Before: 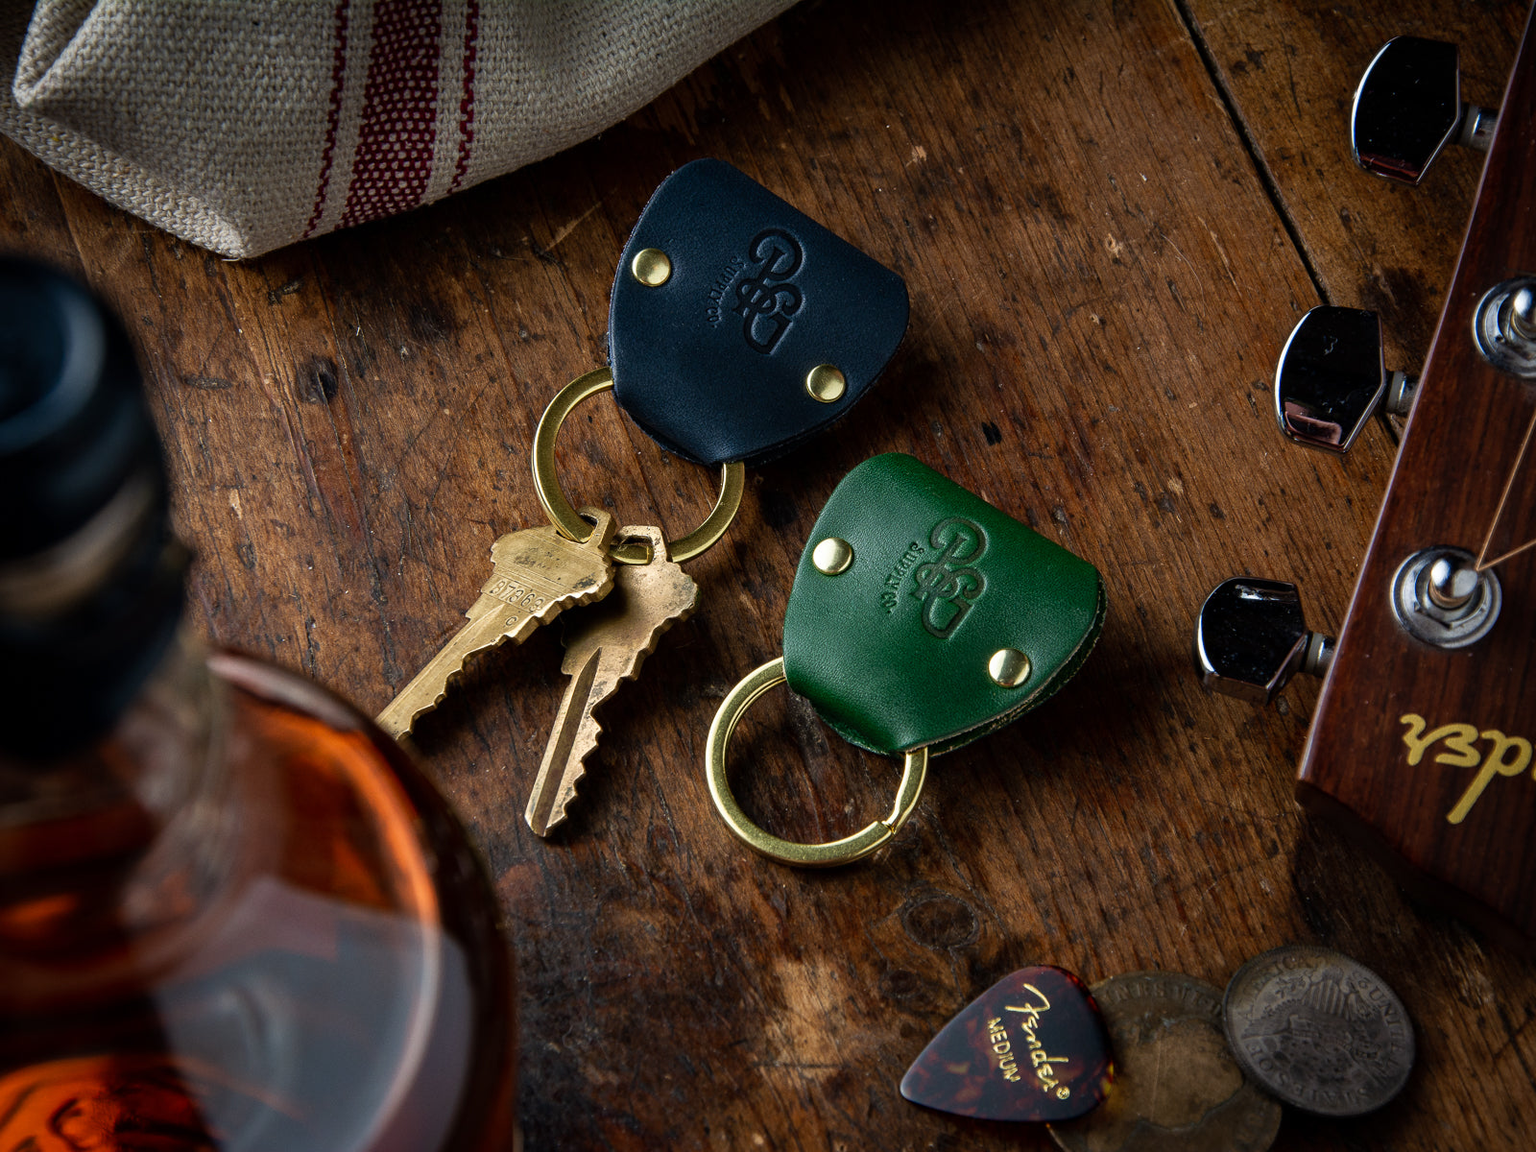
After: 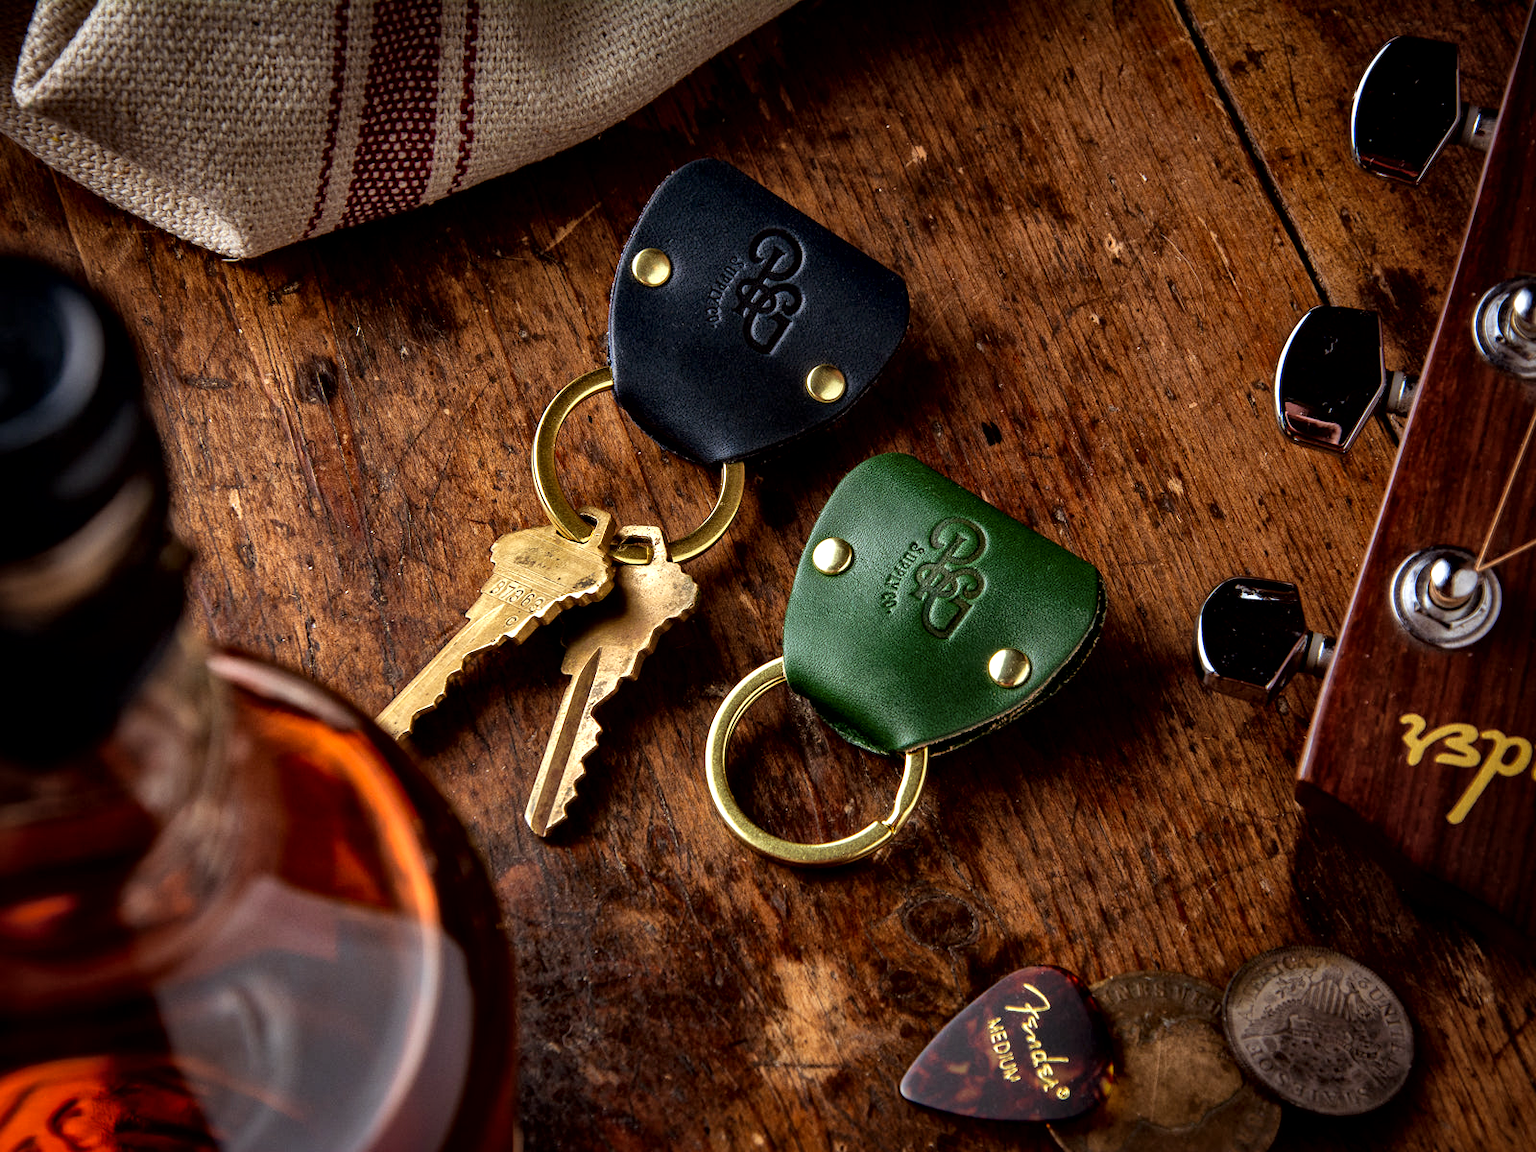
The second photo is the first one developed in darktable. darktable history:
rgb levels: mode RGB, independent channels, levels [[0, 0.5, 1], [0, 0.521, 1], [0, 0.536, 1]]
local contrast: mode bilateral grid, contrast 20, coarseness 50, detail 161%, midtone range 0.2
exposure: black level correction 0.001, exposure 0.5 EV, compensate exposure bias true, compensate highlight preservation false
